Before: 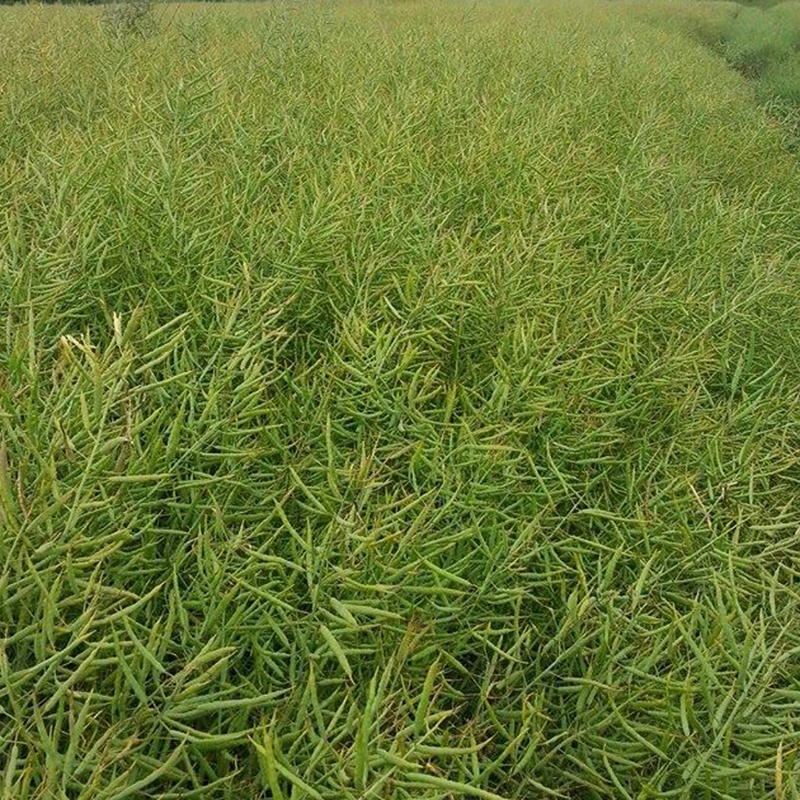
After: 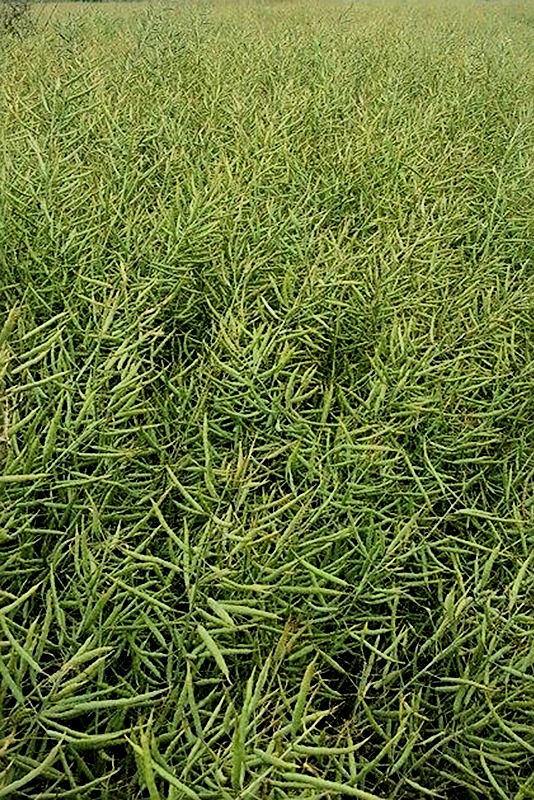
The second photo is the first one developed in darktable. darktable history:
filmic rgb: black relative exposure -4 EV, white relative exposure 2.98 EV, hardness 2.99, contrast 1.487
local contrast: mode bilateral grid, contrast 20, coarseness 49, detail 120%, midtone range 0.2
sharpen: on, module defaults
crop: left 15.38%, right 17.842%
